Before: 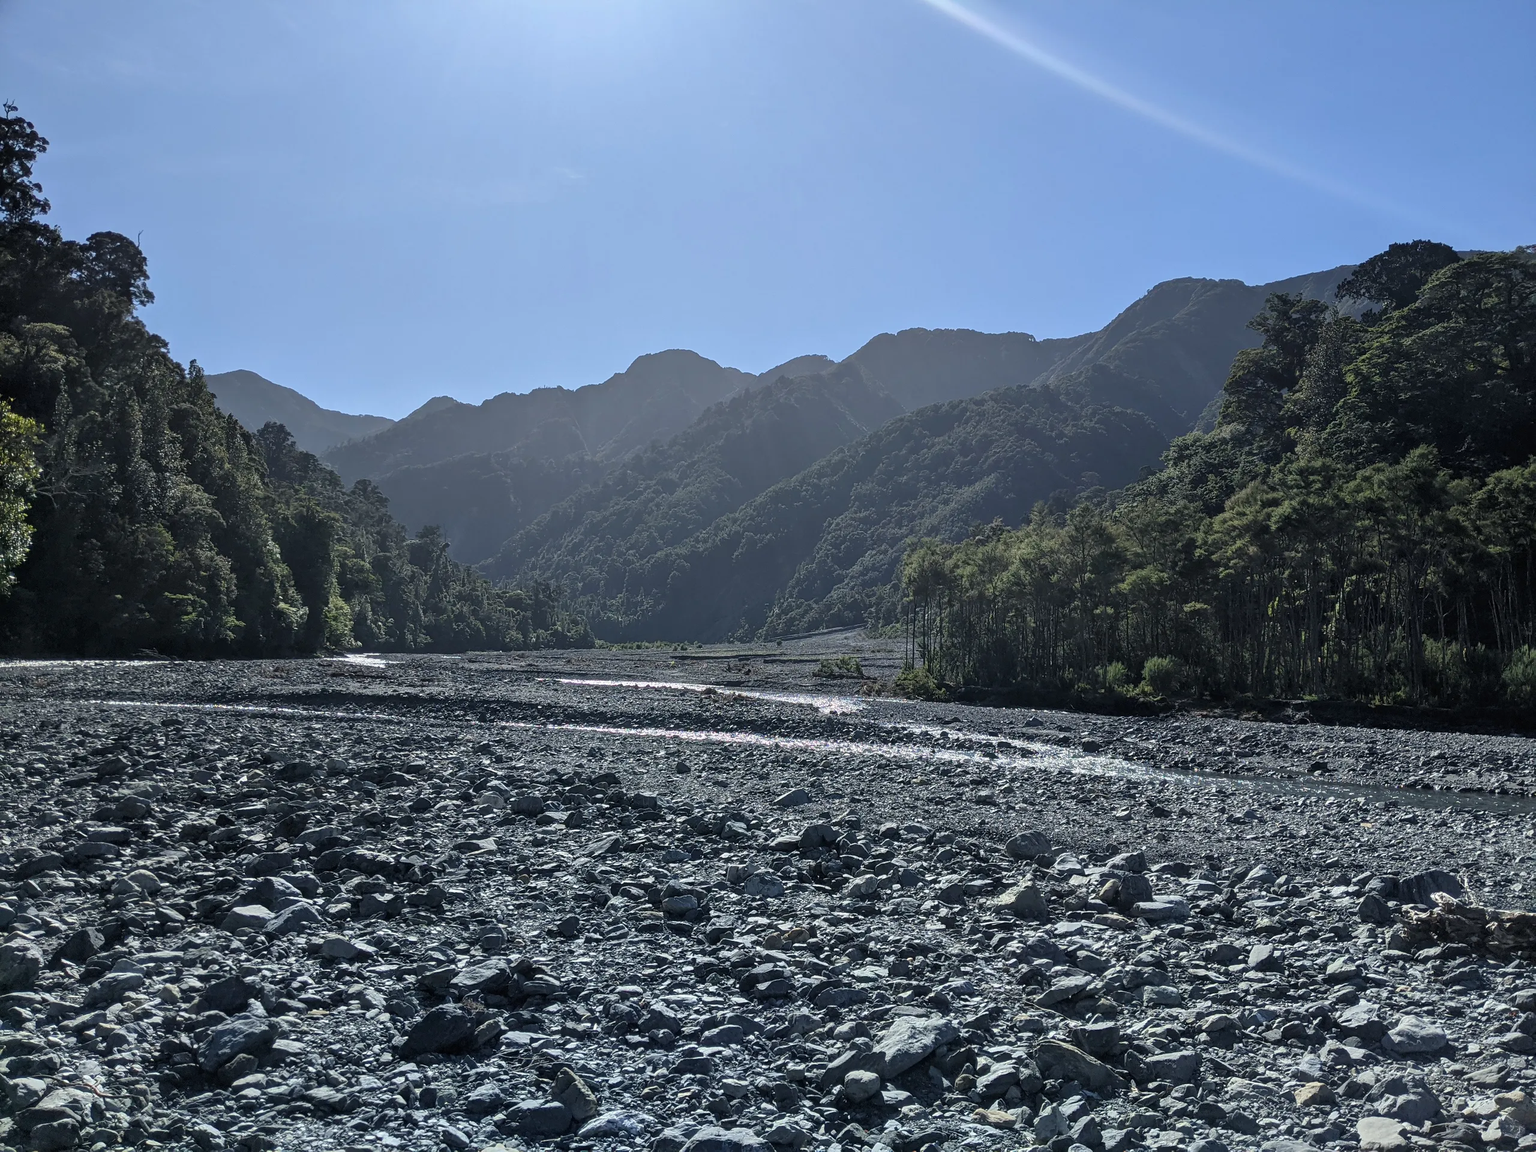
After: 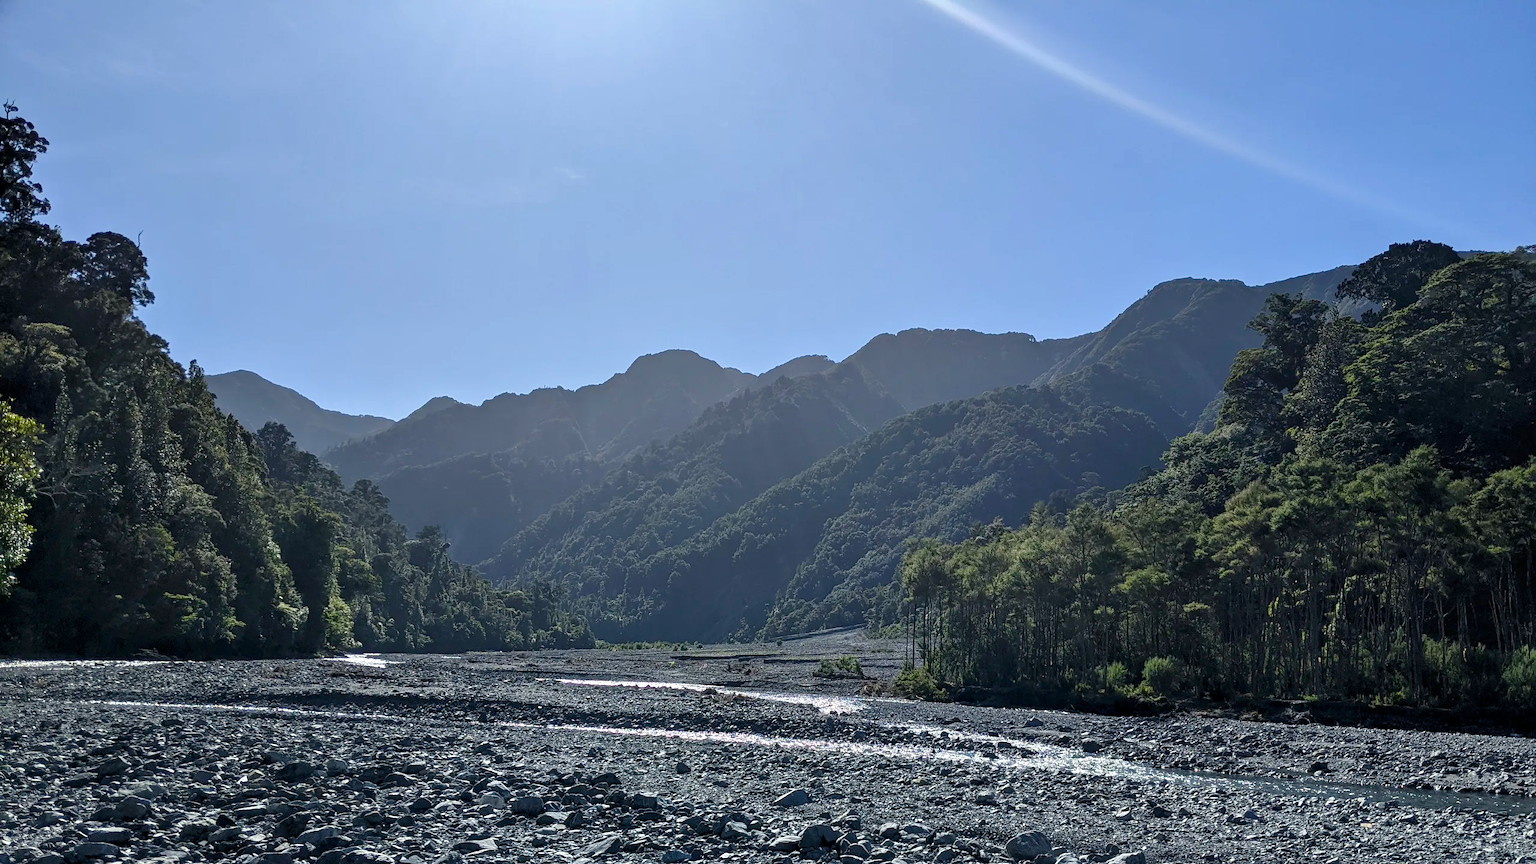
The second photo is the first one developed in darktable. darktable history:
crop: bottom 24.967%
color balance rgb: perceptual saturation grading › global saturation 20%, perceptual saturation grading › highlights -25%, perceptual saturation grading › shadows 50%
contrast equalizer: octaves 7, y [[0.528 ×6], [0.514 ×6], [0.362 ×6], [0 ×6], [0 ×6]]
